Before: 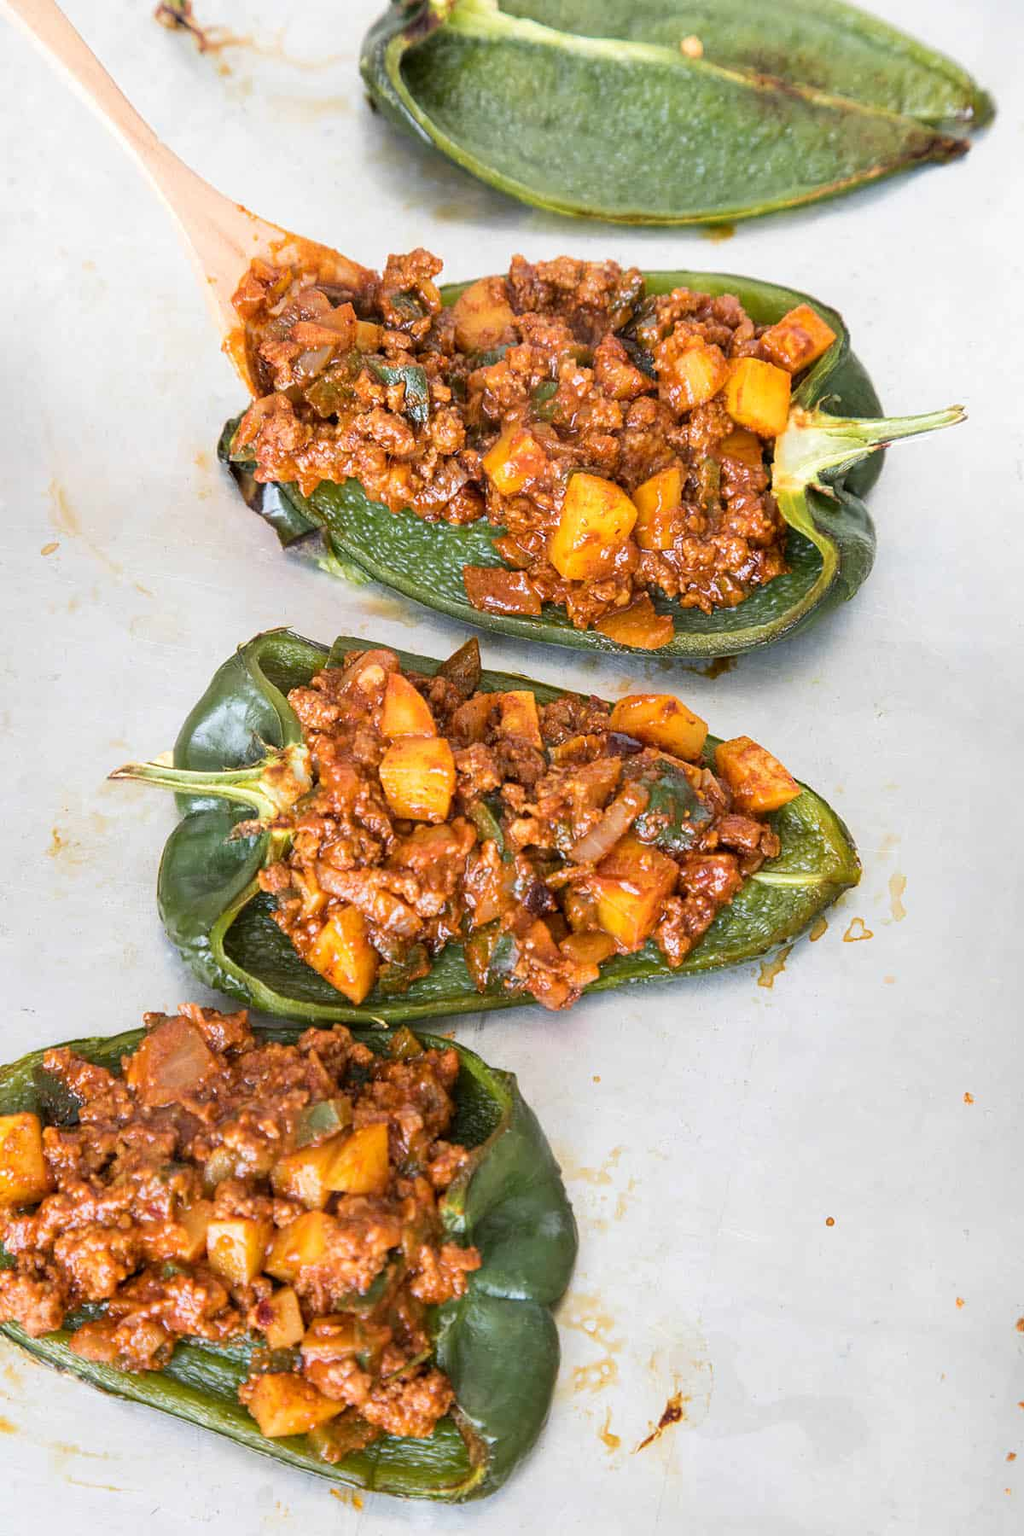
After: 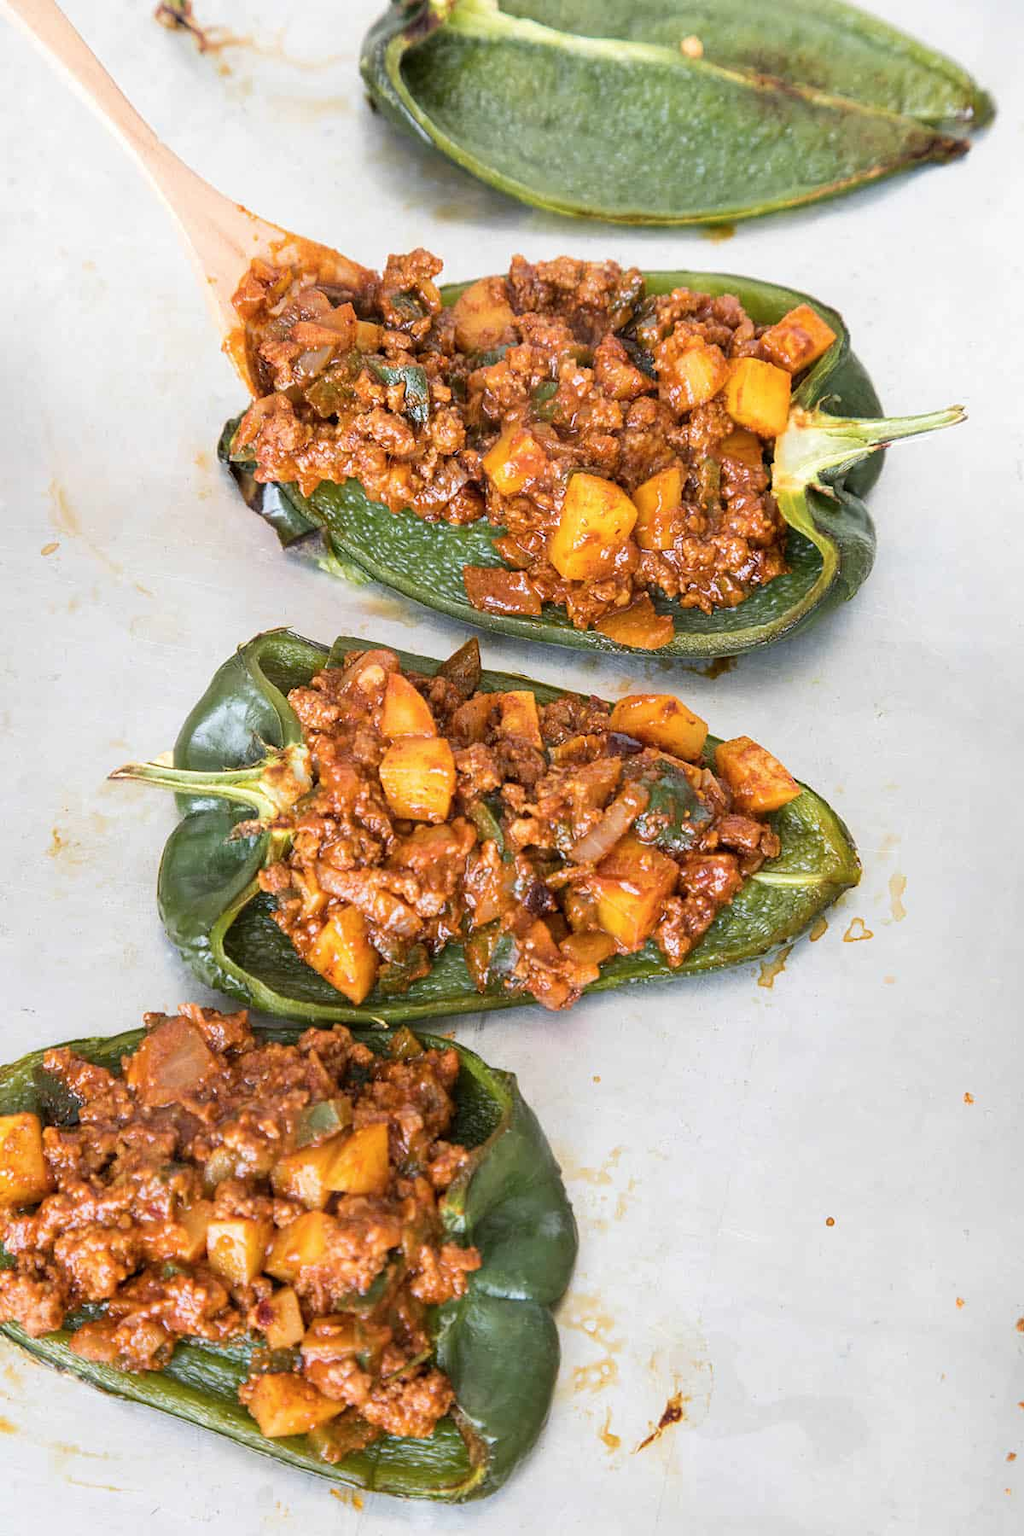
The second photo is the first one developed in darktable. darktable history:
contrast brightness saturation: saturation -0.055
